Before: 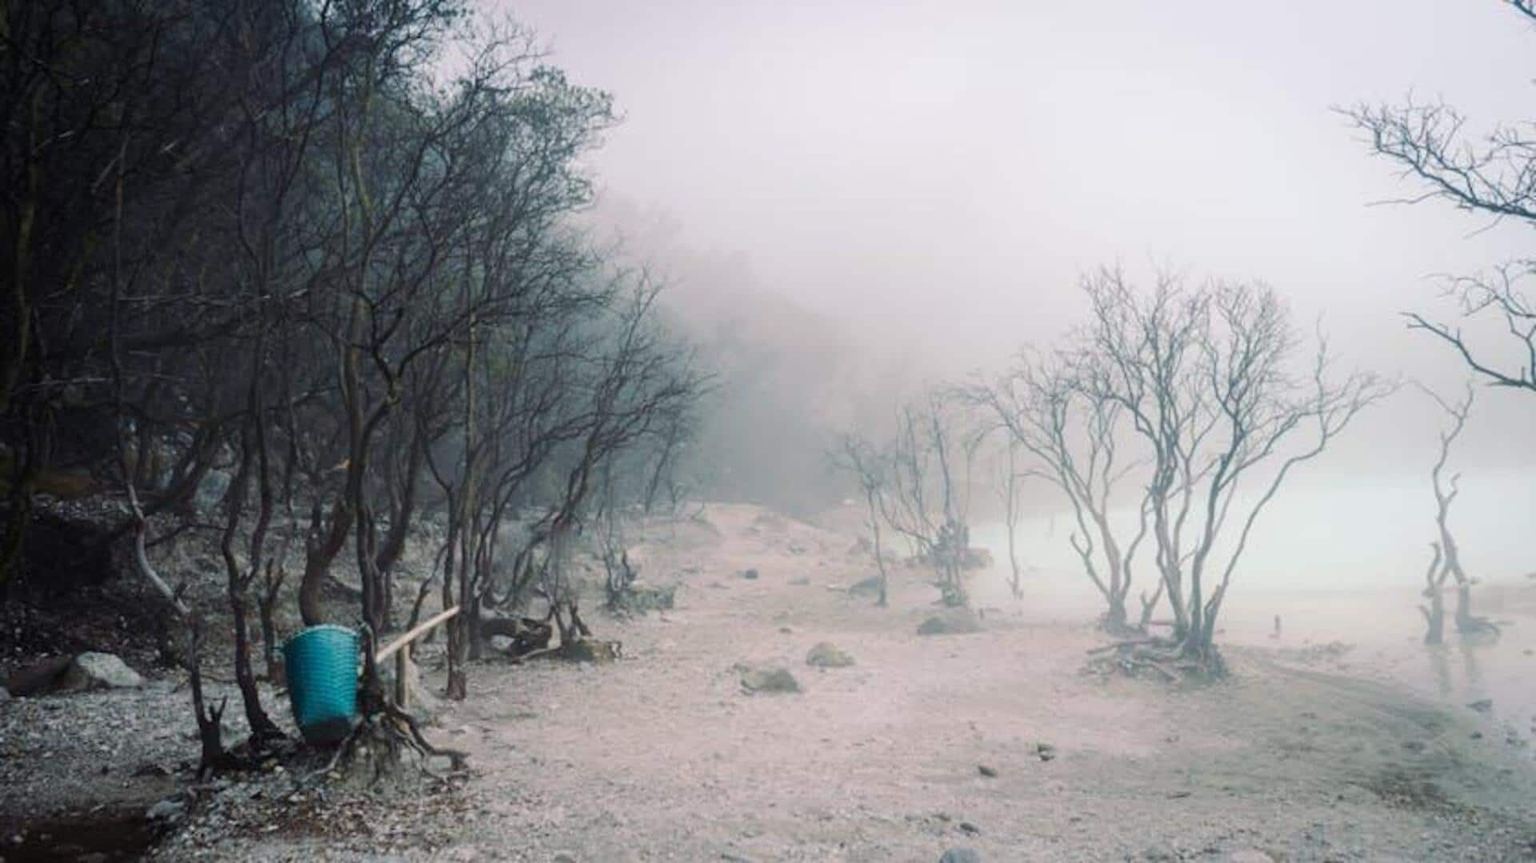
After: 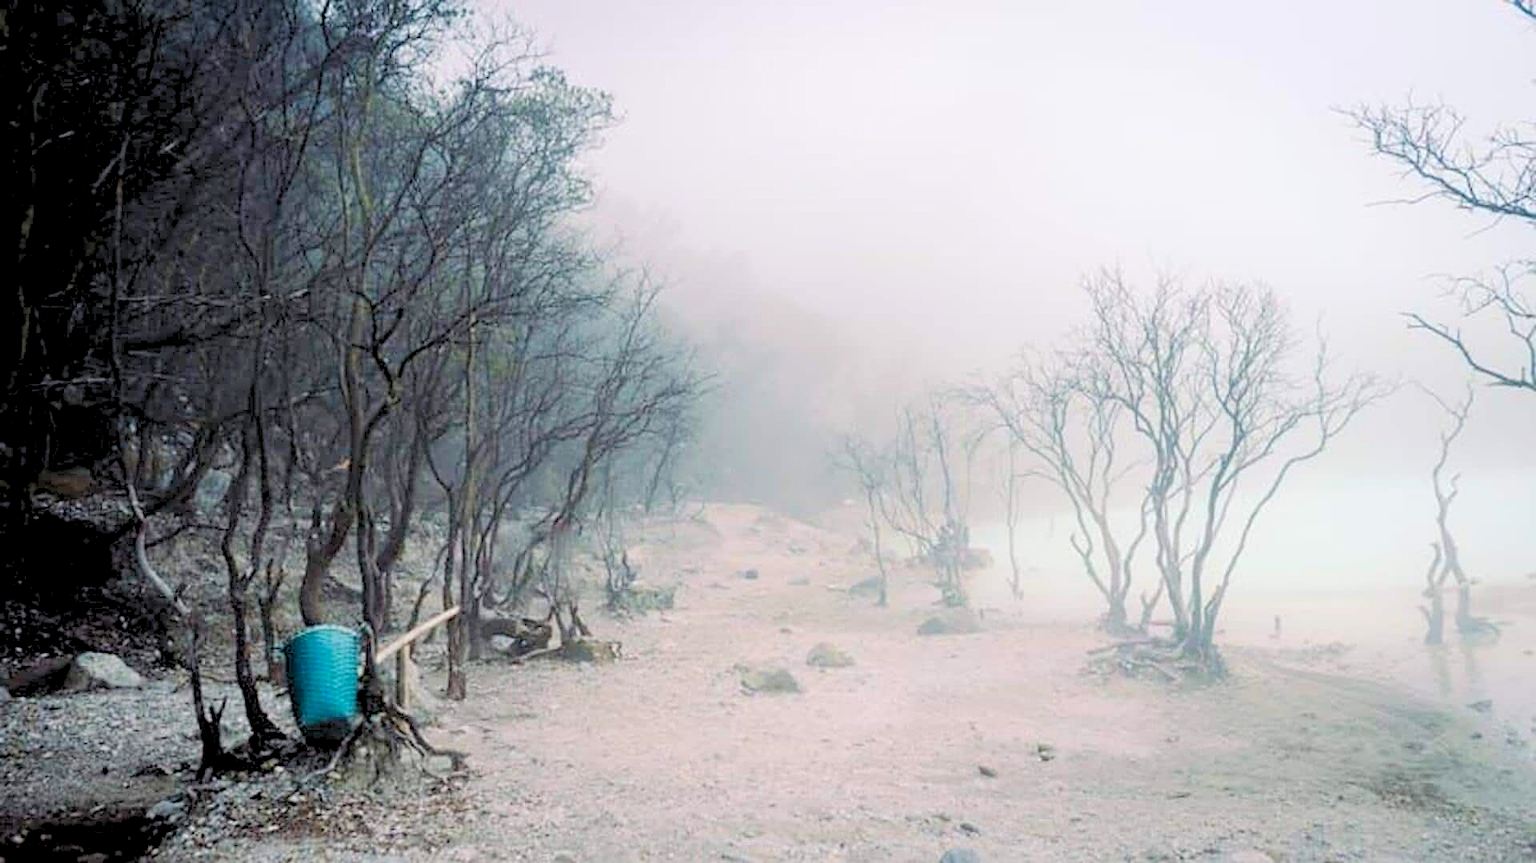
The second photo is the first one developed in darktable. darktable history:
sharpen: on, module defaults
levels: levels [0.093, 0.434, 0.988]
